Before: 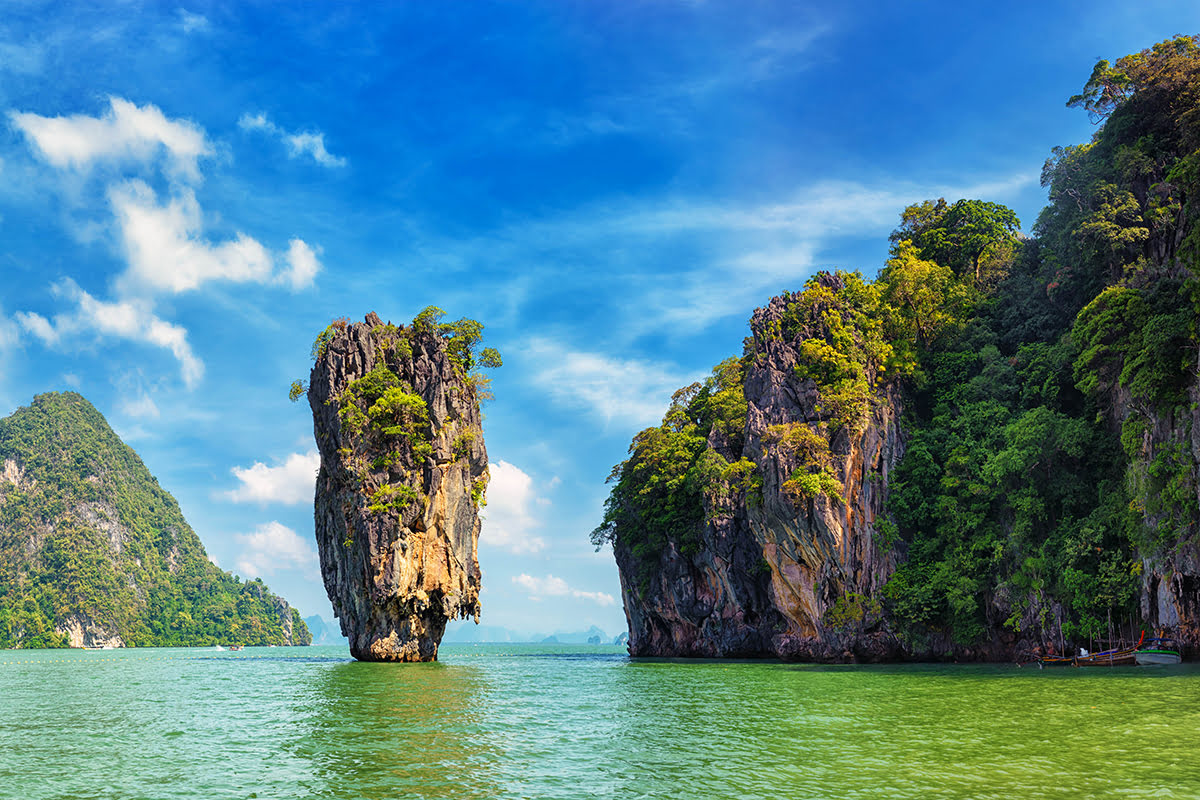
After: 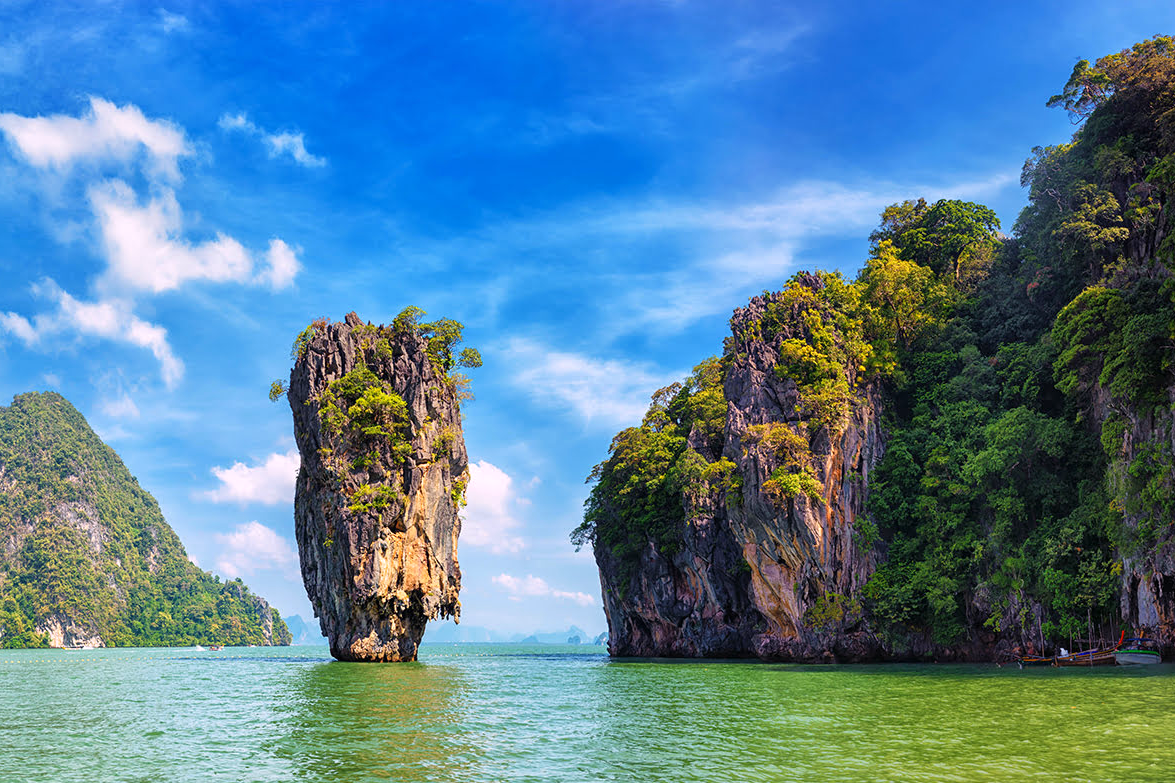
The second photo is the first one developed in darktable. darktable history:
crop: left 1.743%, right 0.268%, bottom 2.011%
white balance: red 1.05, blue 1.072
